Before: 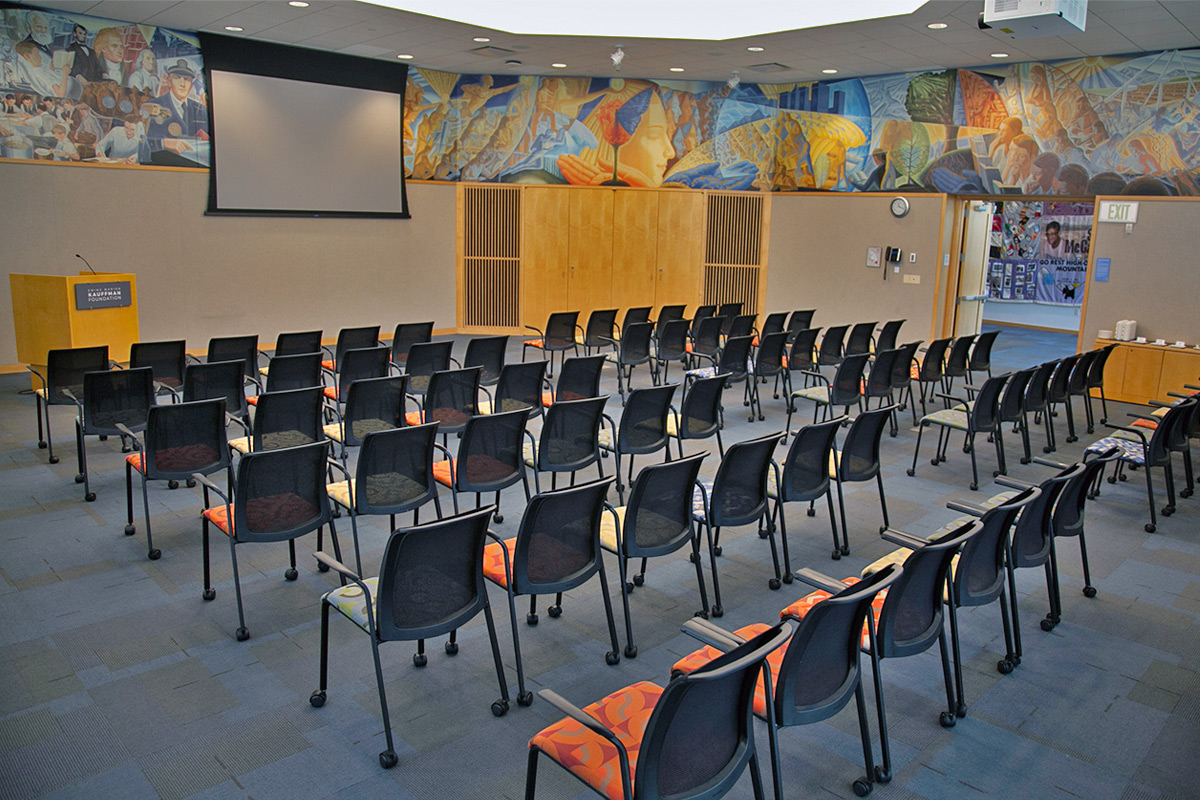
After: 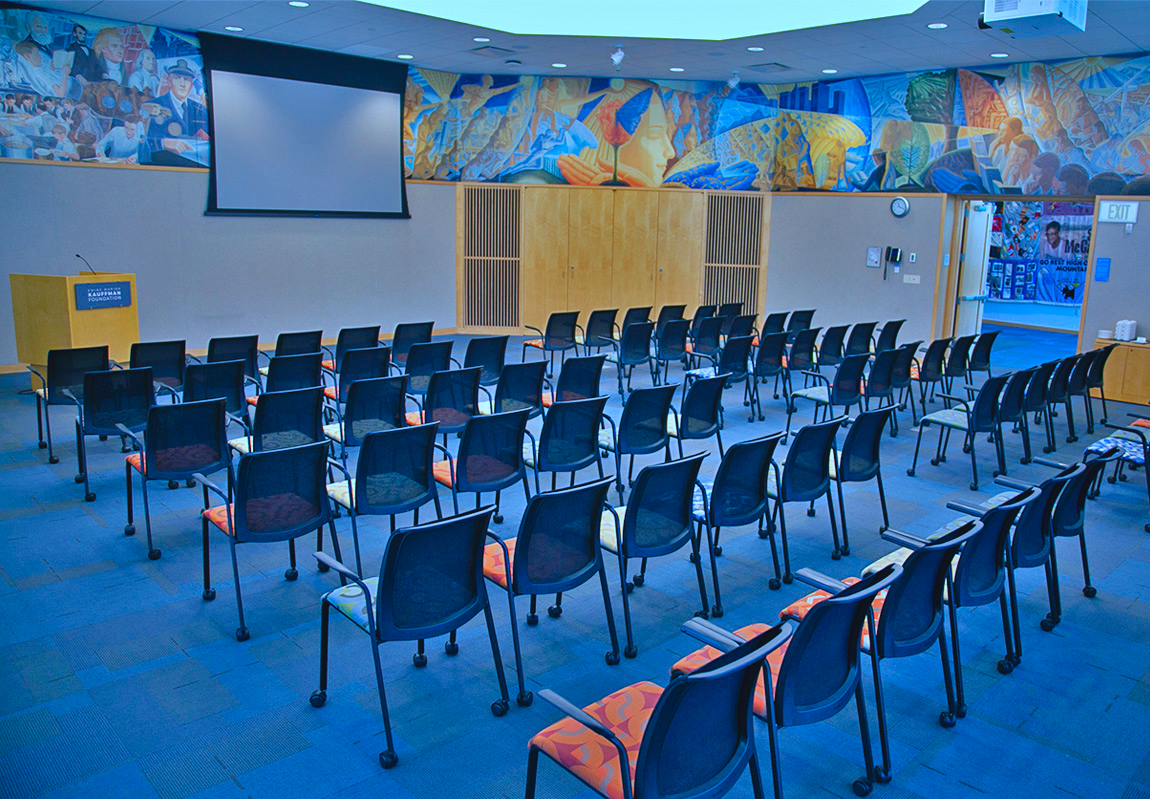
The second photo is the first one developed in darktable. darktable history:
color balance rgb: shadows lift › chroma 2%, shadows lift › hue 219.6°, power › hue 313.2°, highlights gain › chroma 3%, highlights gain › hue 75.6°, global offset › luminance 0.5%, perceptual saturation grading › global saturation 15.33%, perceptual saturation grading › highlights -19.33%, perceptual saturation grading › shadows 20%, global vibrance 20%
color calibration: illuminant as shot in camera, x 0.442, y 0.413, temperature 2903.13 K
crop: right 4.126%, bottom 0.031%
